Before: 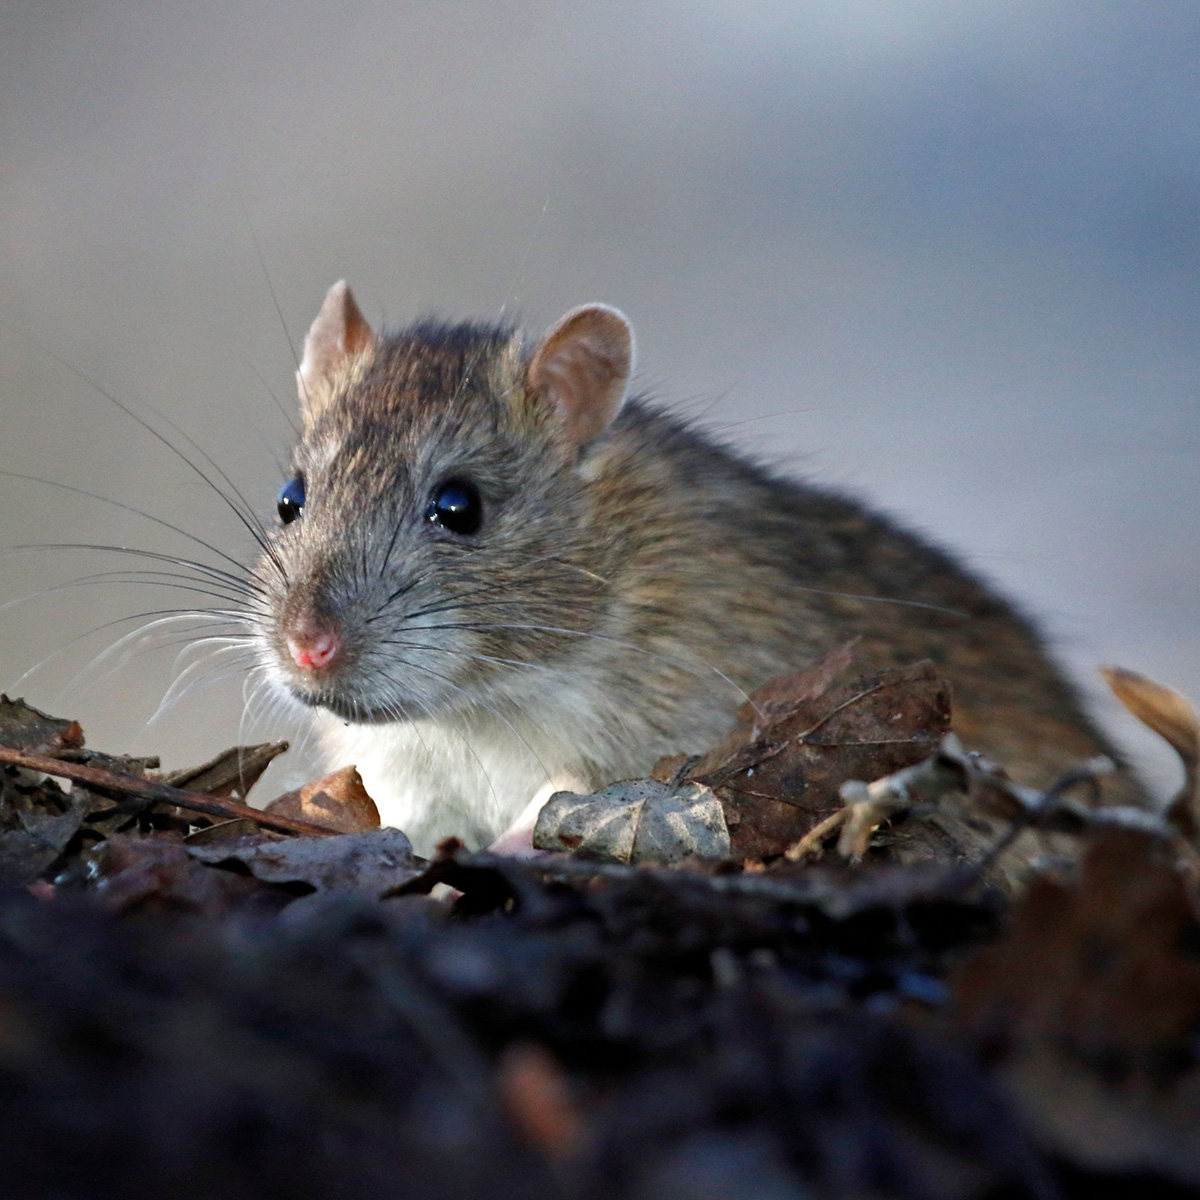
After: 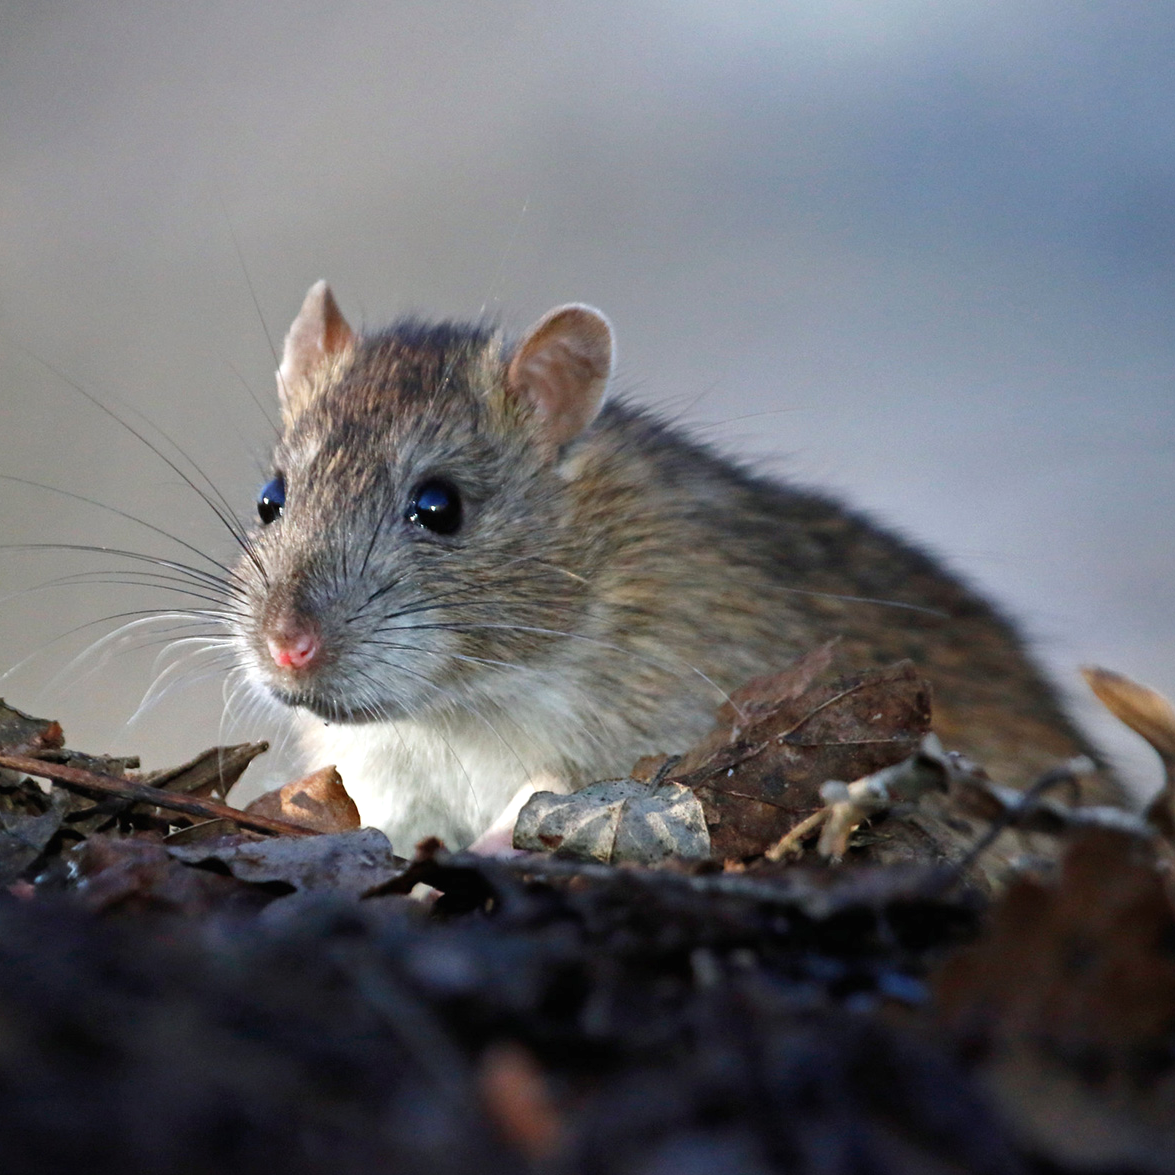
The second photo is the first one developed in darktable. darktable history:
exposure: black level correction -0.001, exposure 0.08 EV, compensate highlight preservation false
crop: left 1.743%, right 0.268%, bottom 2.011%
